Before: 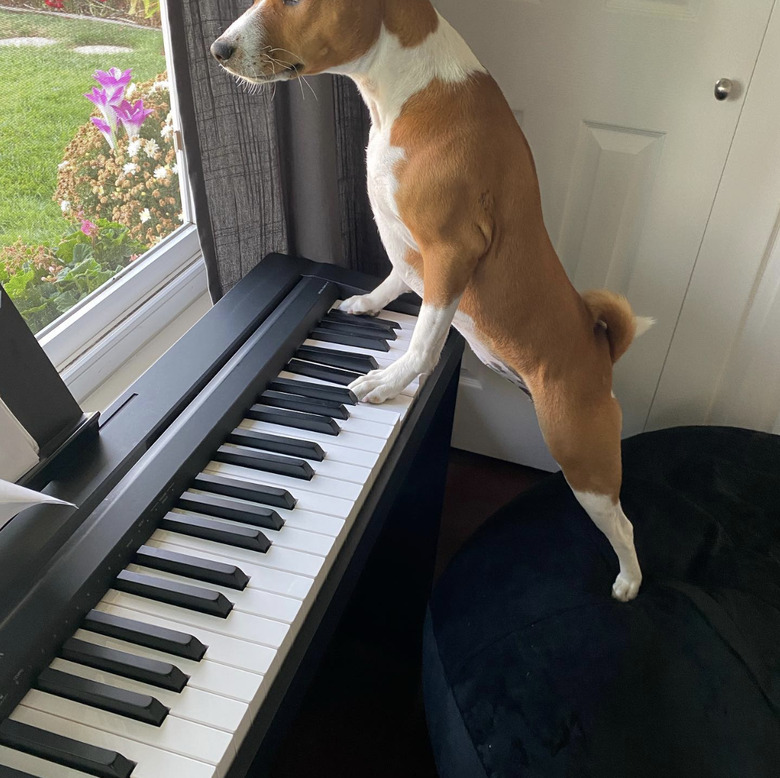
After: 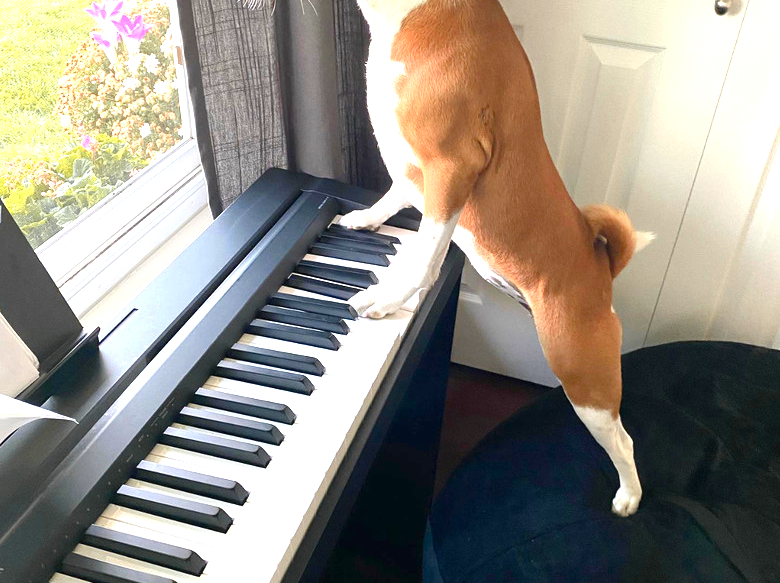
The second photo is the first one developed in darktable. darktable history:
exposure: black level correction 0, exposure 1.199 EV, compensate highlight preservation false
color zones: curves: ch1 [(0.29, 0.492) (0.373, 0.185) (0.509, 0.481)]; ch2 [(0.25, 0.462) (0.749, 0.457)]
crop: top 11.024%, bottom 13.915%
color balance rgb: shadows lift › chroma 0.71%, shadows lift › hue 110.19°, highlights gain › luminance 14.57%, perceptual saturation grading › global saturation 21.062%, perceptual saturation grading › highlights -19.957%, perceptual saturation grading › shadows 29.261%
